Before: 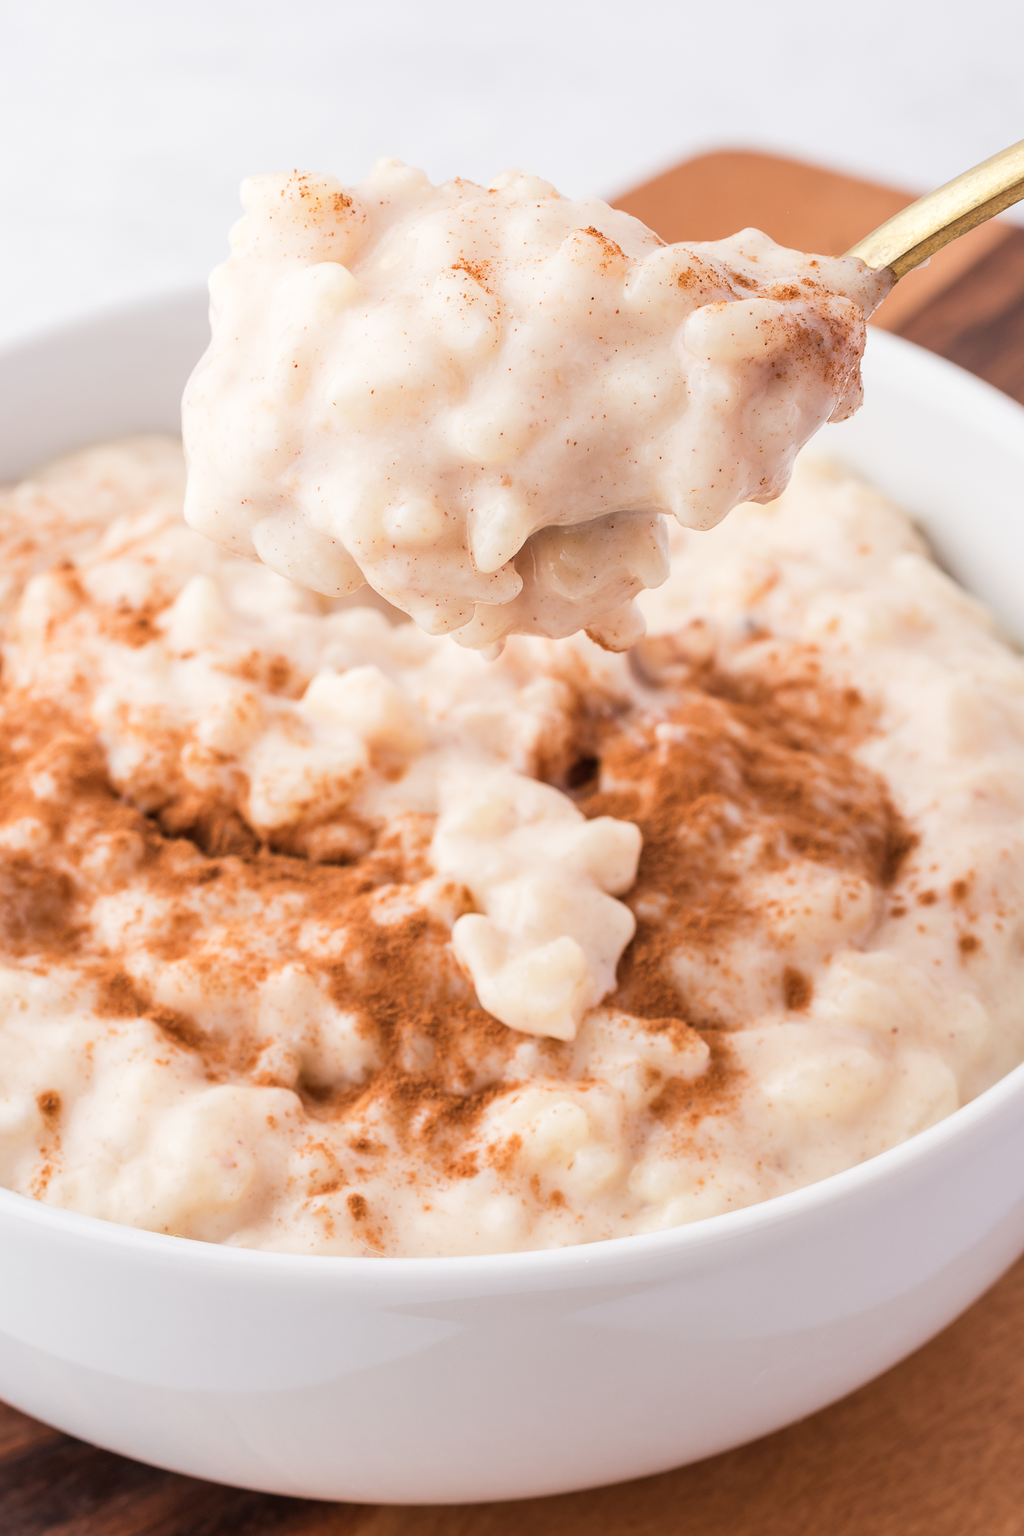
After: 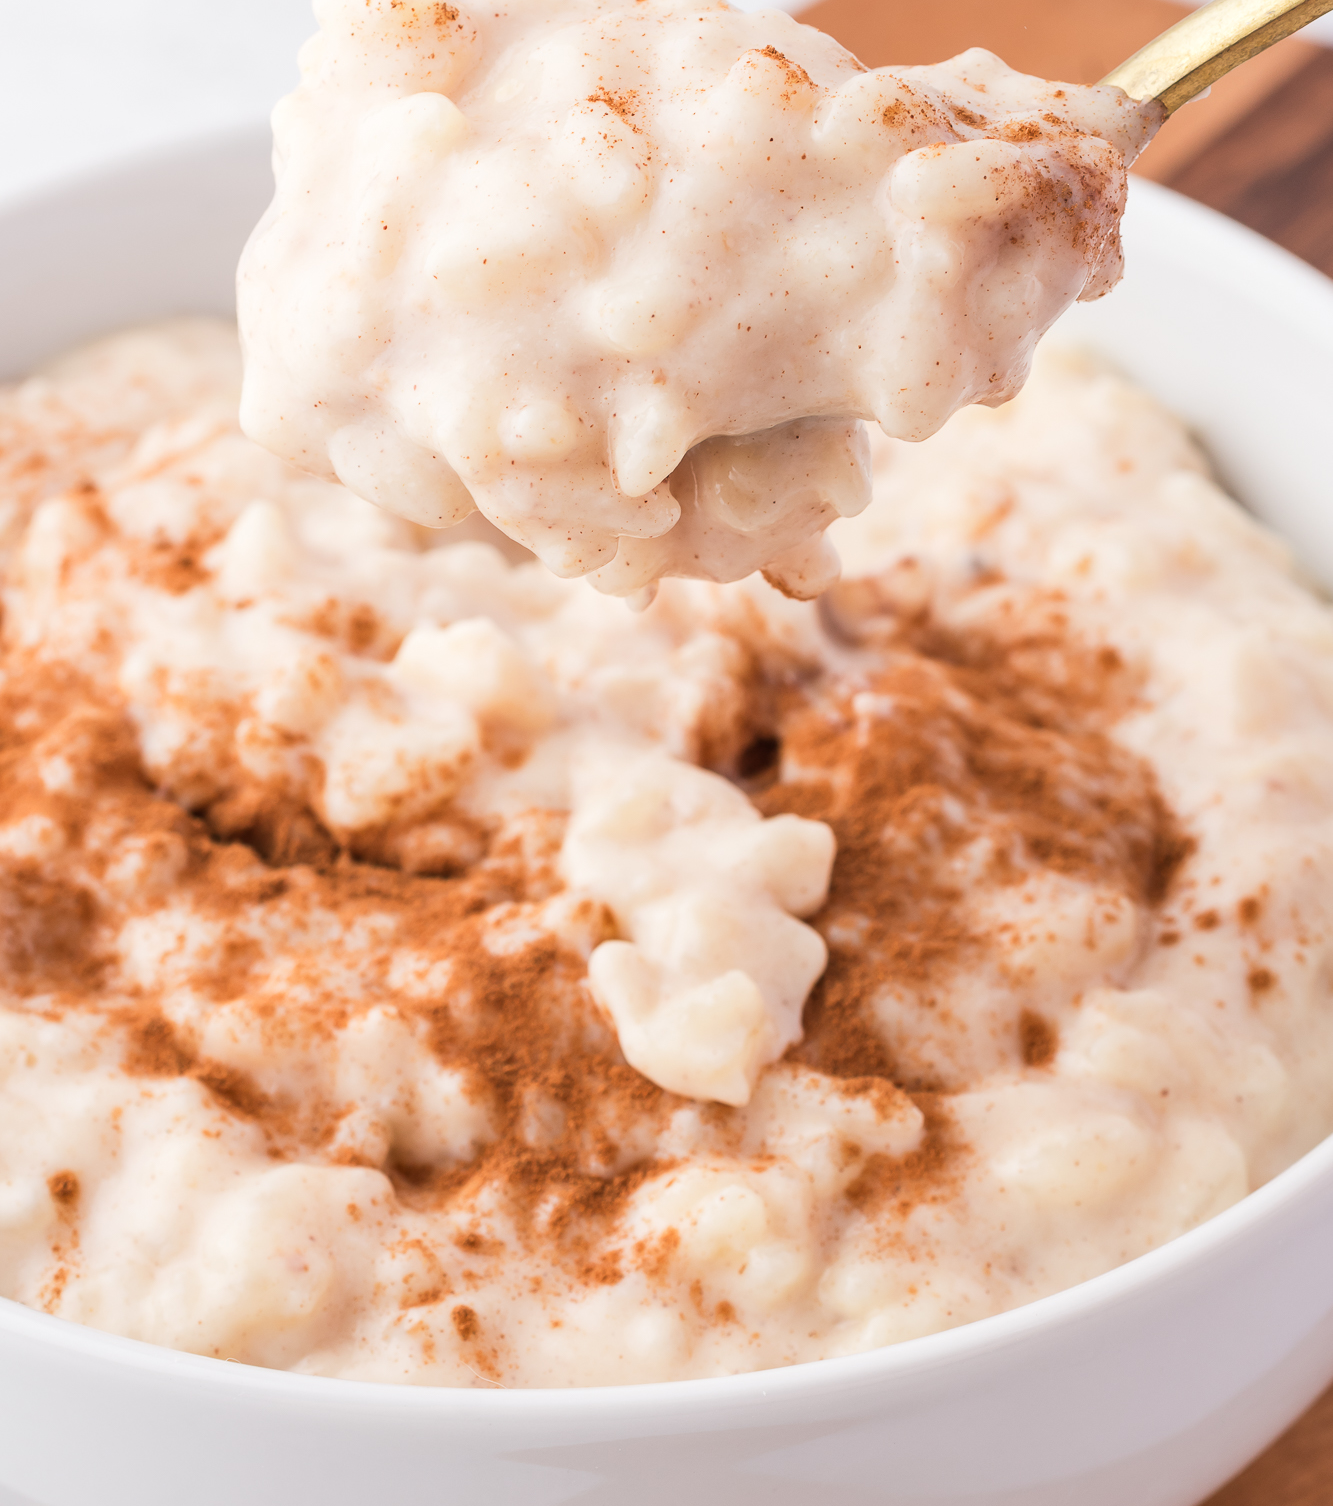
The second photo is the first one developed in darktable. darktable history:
crop and rotate: top 12.492%, bottom 12.169%
